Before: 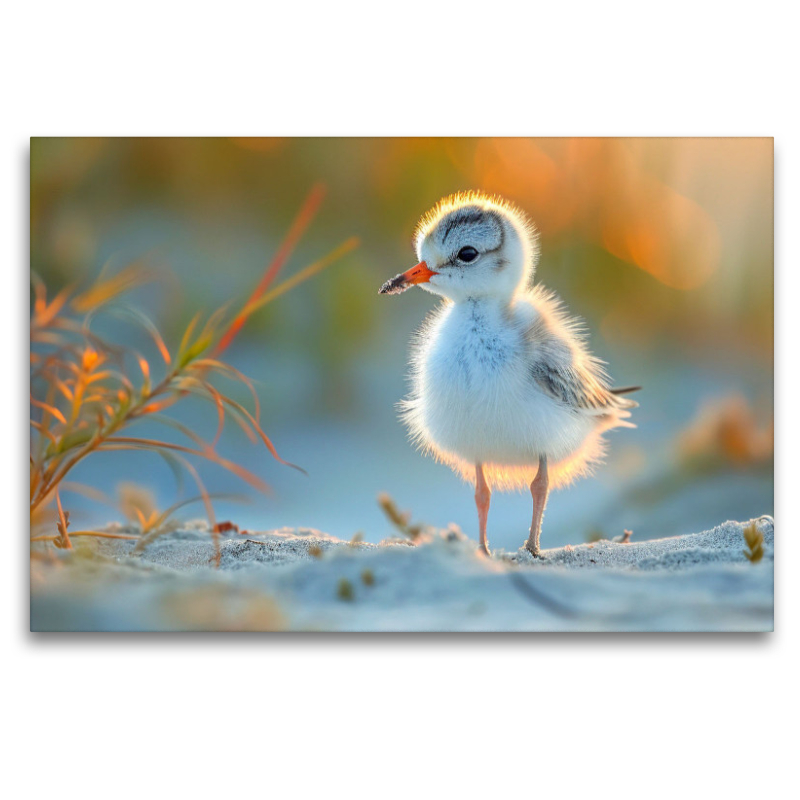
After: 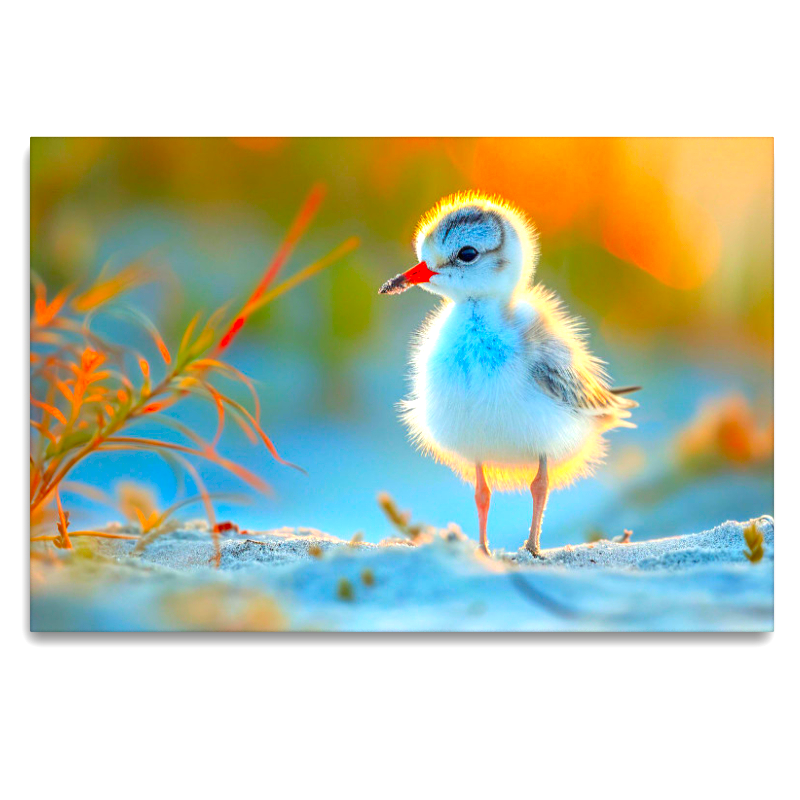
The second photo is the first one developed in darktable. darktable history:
exposure: black level correction 0, exposure 0.498 EV, compensate highlight preservation false
color correction: highlights b* 0.038, saturation 1.84
